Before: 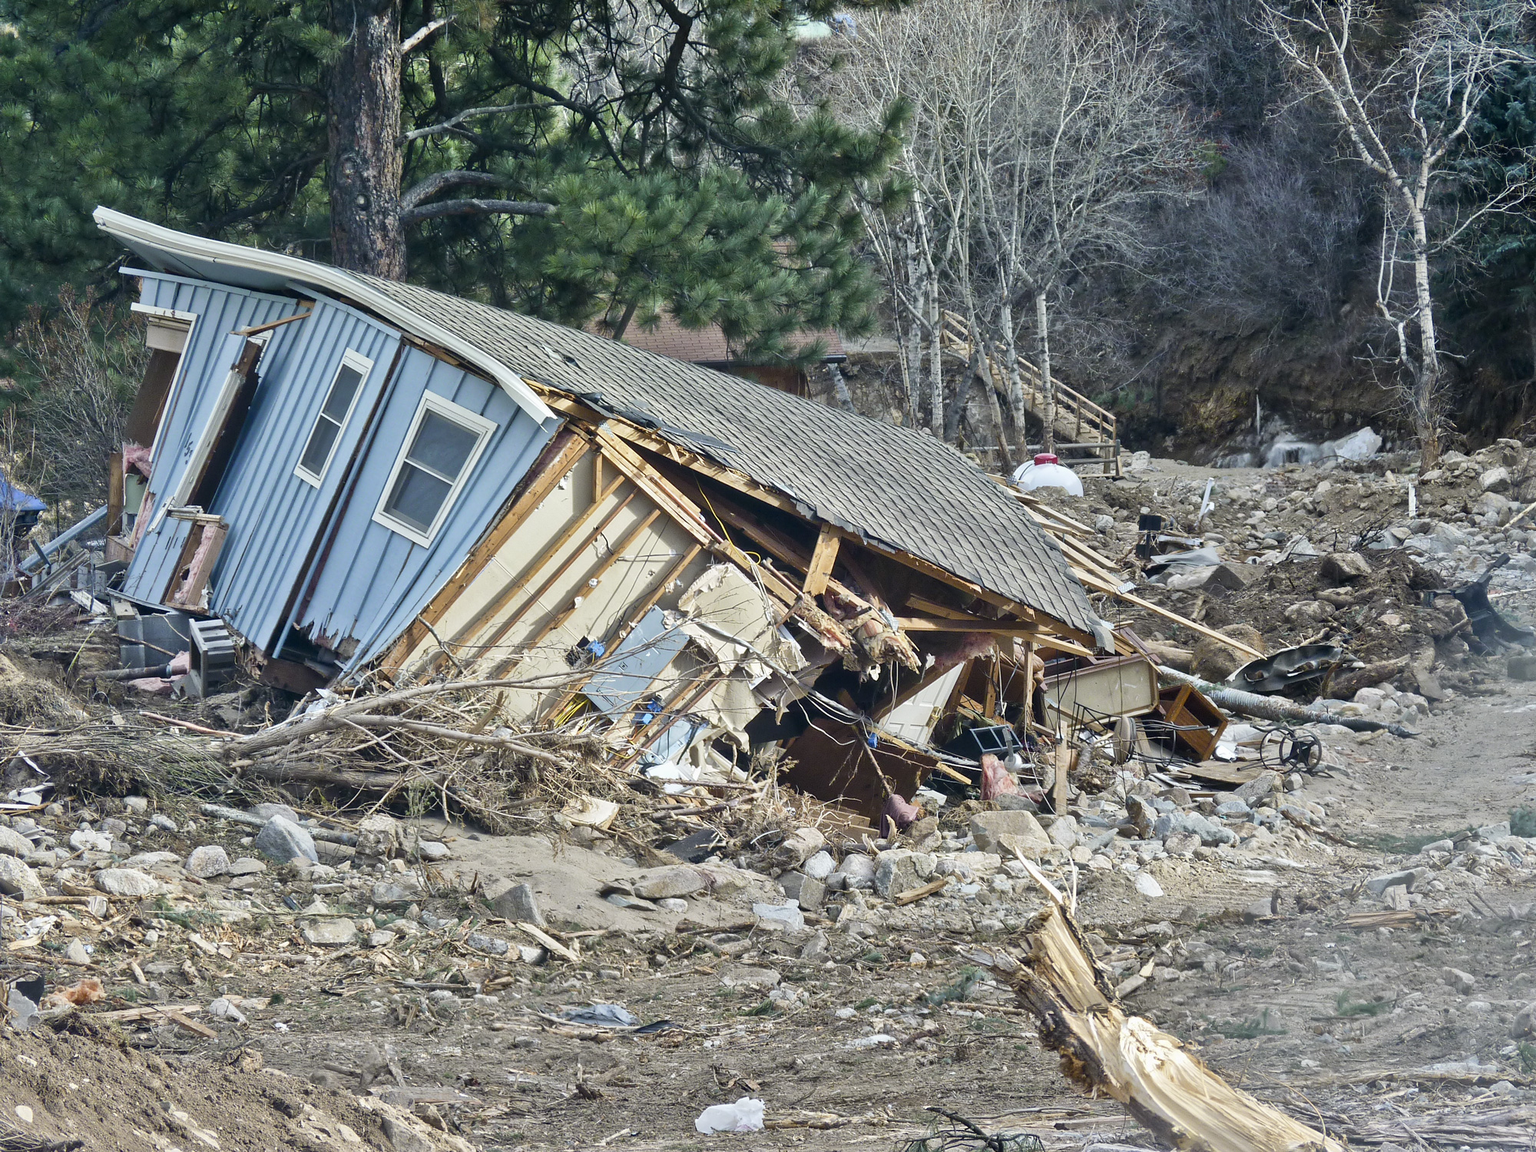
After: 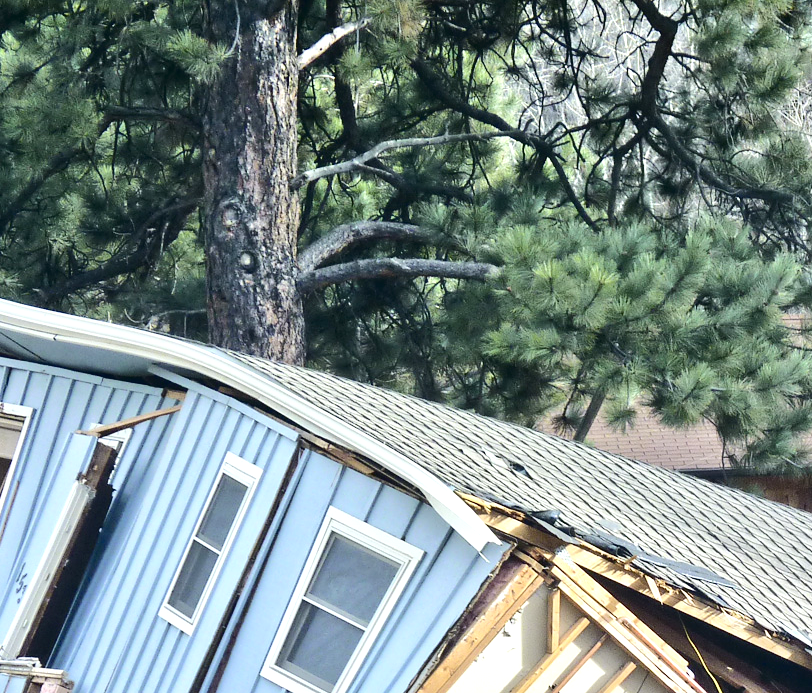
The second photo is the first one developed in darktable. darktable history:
exposure: black level correction 0, exposure 0.702 EV, compensate exposure bias true, compensate highlight preservation false
crop and rotate: left 11.247%, top 0.111%, right 48.14%, bottom 53.688%
tone curve: curves: ch0 [(0, 0) (0.003, 0.002) (0.011, 0.009) (0.025, 0.018) (0.044, 0.03) (0.069, 0.043) (0.1, 0.057) (0.136, 0.079) (0.177, 0.125) (0.224, 0.178) (0.277, 0.255) (0.335, 0.341) (0.399, 0.443) (0.468, 0.553) (0.543, 0.644) (0.623, 0.718) (0.709, 0.779) (0.801, 0.849) (0.898, 0.929) (1, 1)], color space Lab, independent channels, preserve colors none
